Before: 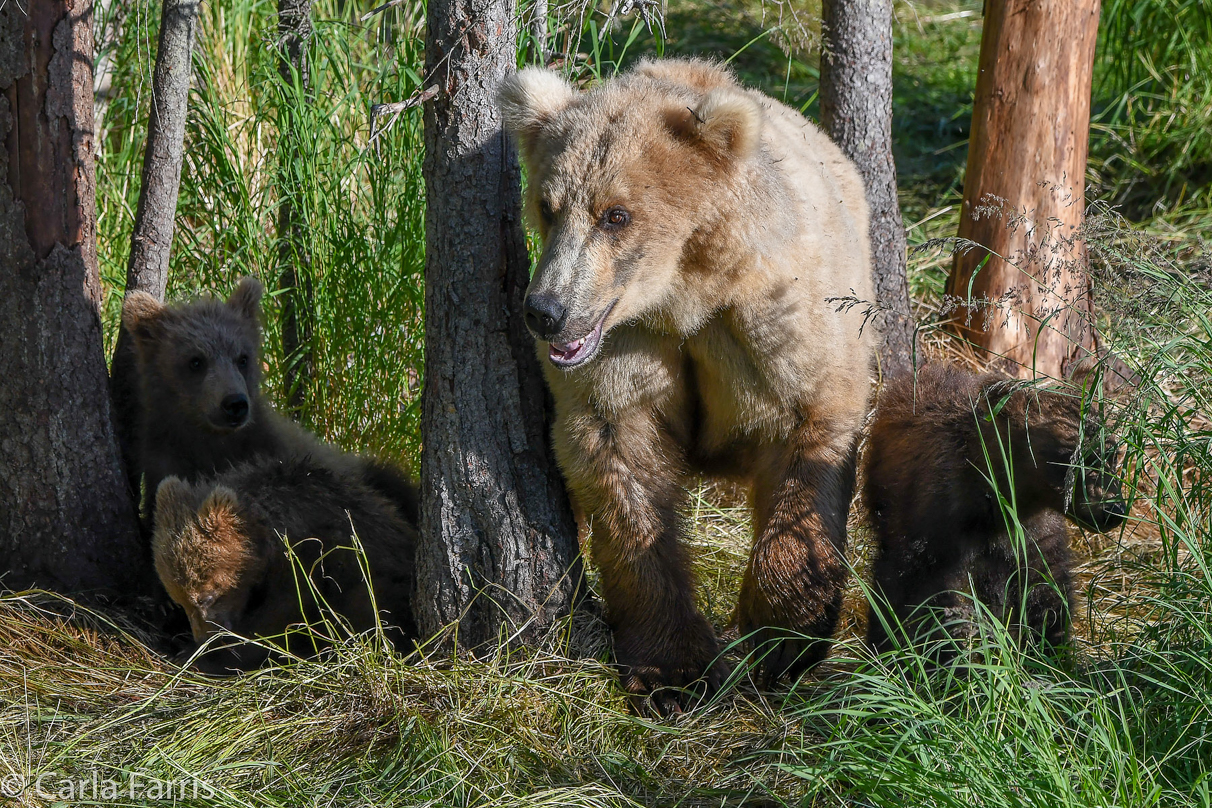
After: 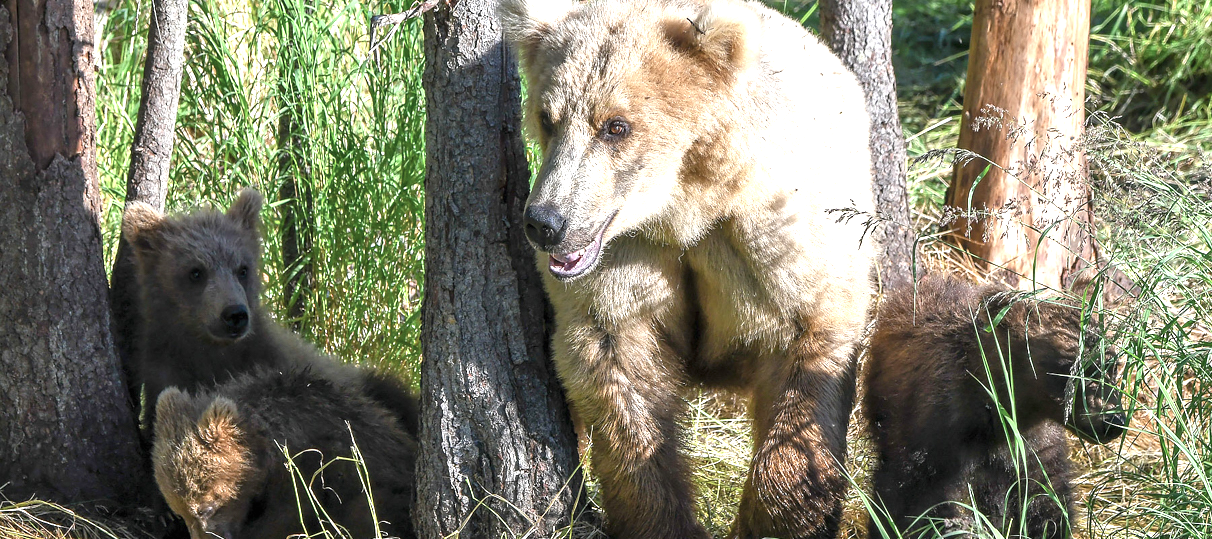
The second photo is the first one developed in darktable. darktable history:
exposure: black level correction 0, exposure 1.199 EV, compensate highlight preservation false
color zones: curves: ch0 [(0.25, 0.667) (0.758, 0.368)]; ch1 [(0.215, 0.245) (0.761, 0.373)]; ch2 [(0.247, 0.554) (0.761, 0.436)], mix -61.63%
crop: top 11.13%, bottom 22.136%
